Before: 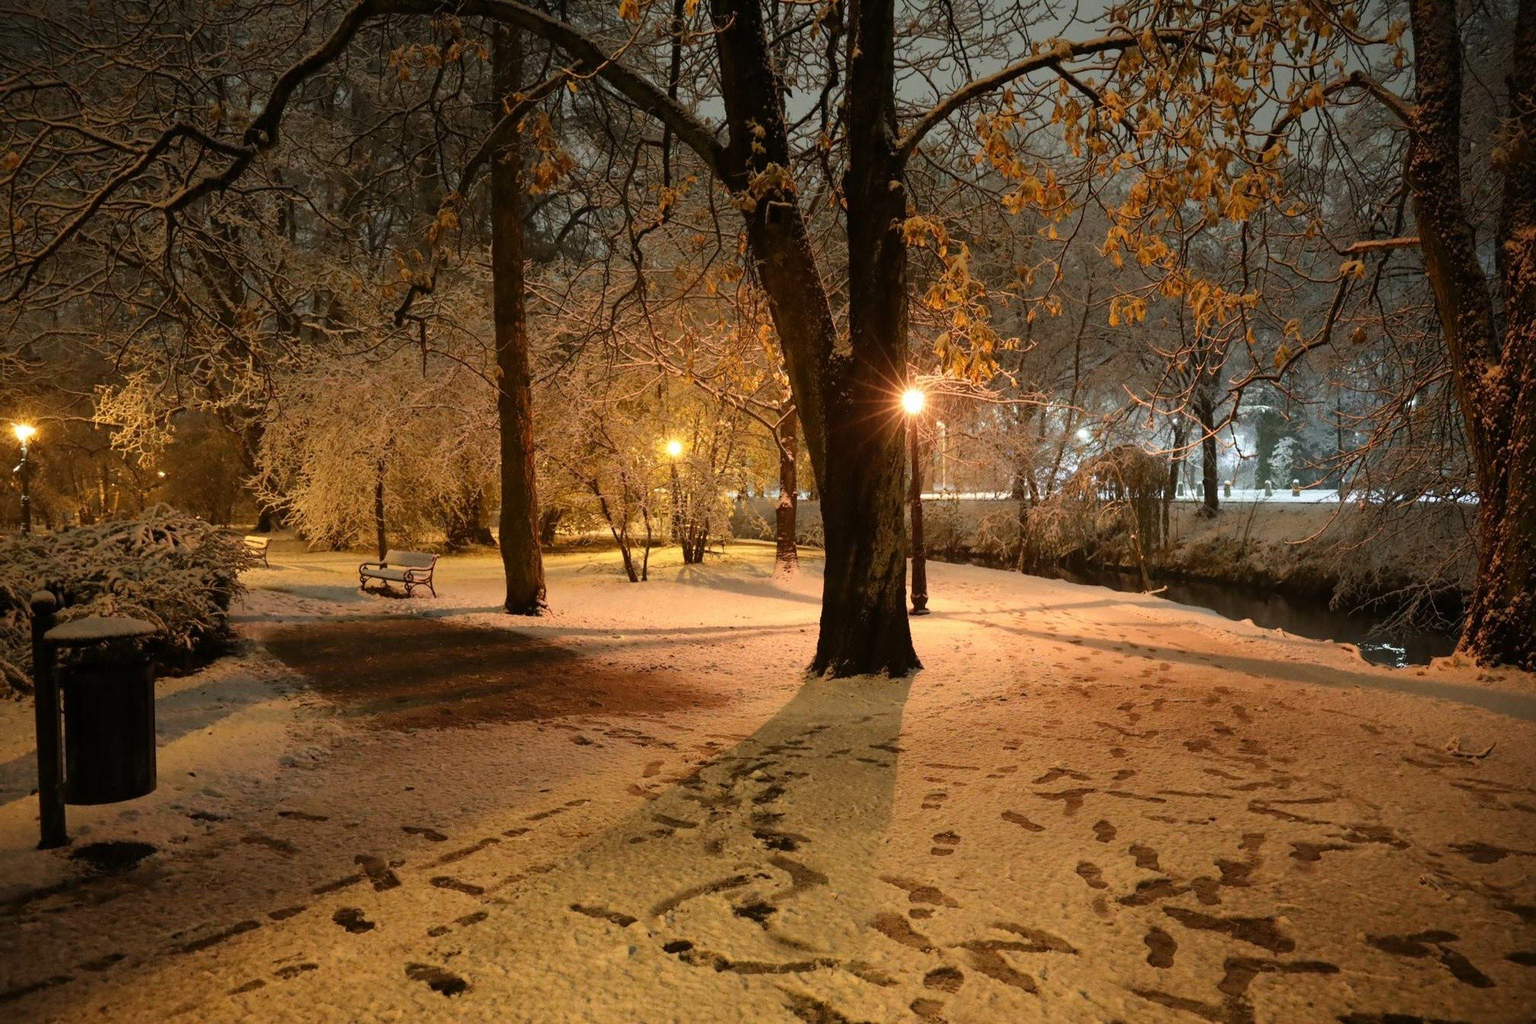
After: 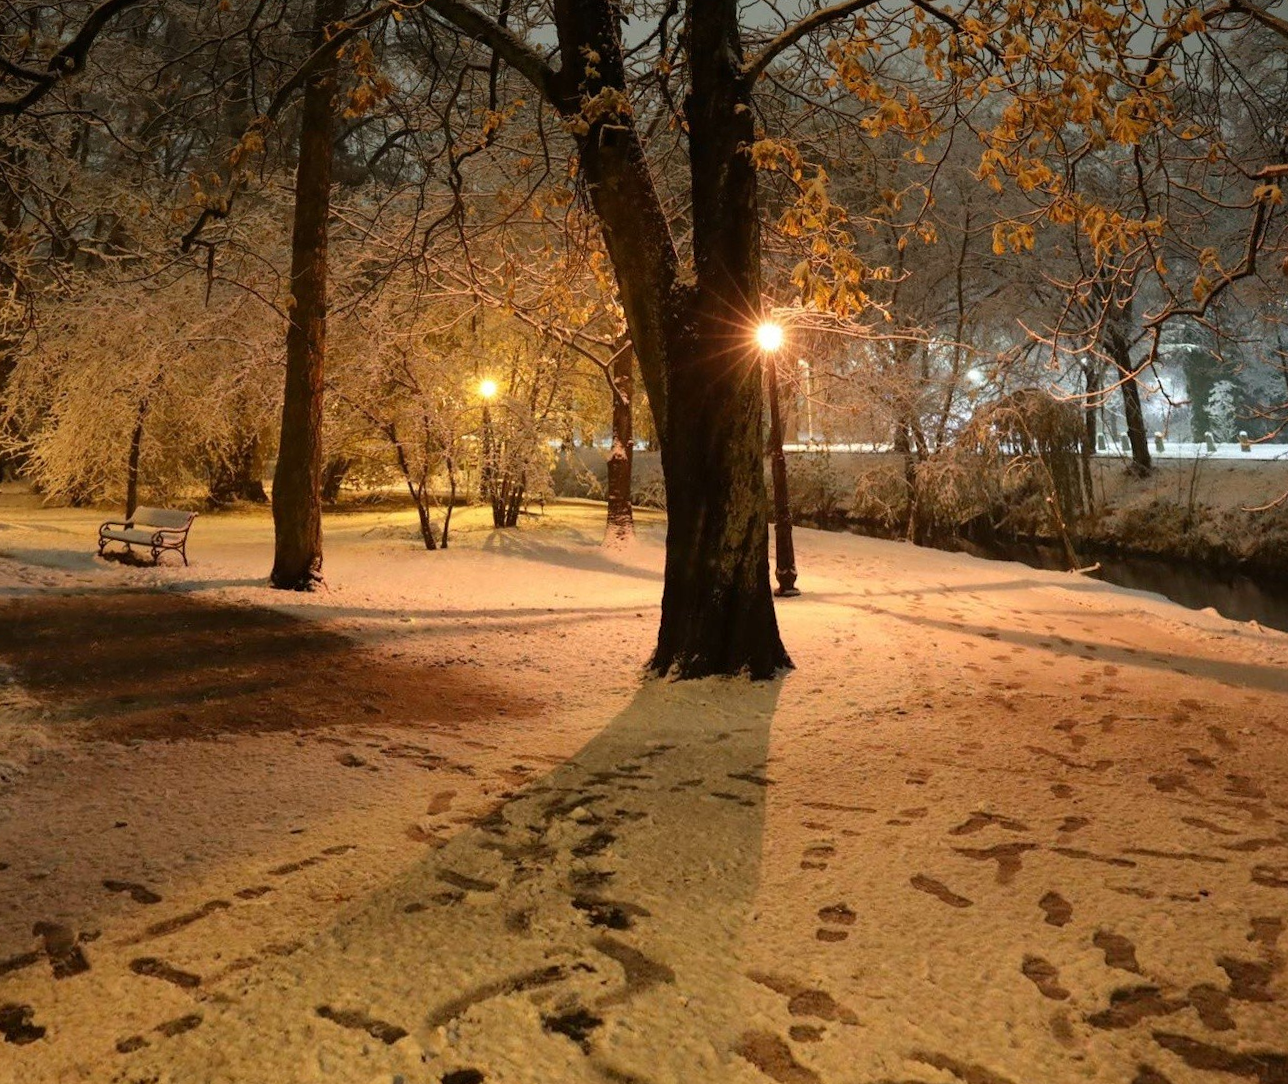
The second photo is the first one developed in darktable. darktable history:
crop: left 9.929%, top 3.475%, right 9.188%, bottom 9.529%
rotate and perspective: rotation 0.72°, lens shift (vertical) -0.352, lens shift (horizontal) -0.051, crop left 0.152, crop right 0.859, crop top 0.019, crop bottom 0.964
